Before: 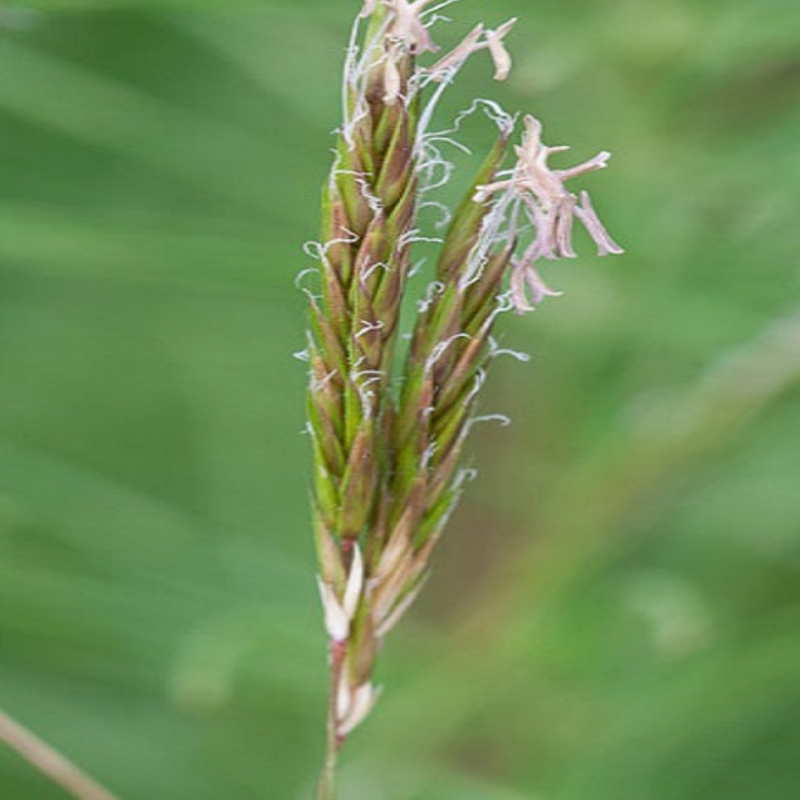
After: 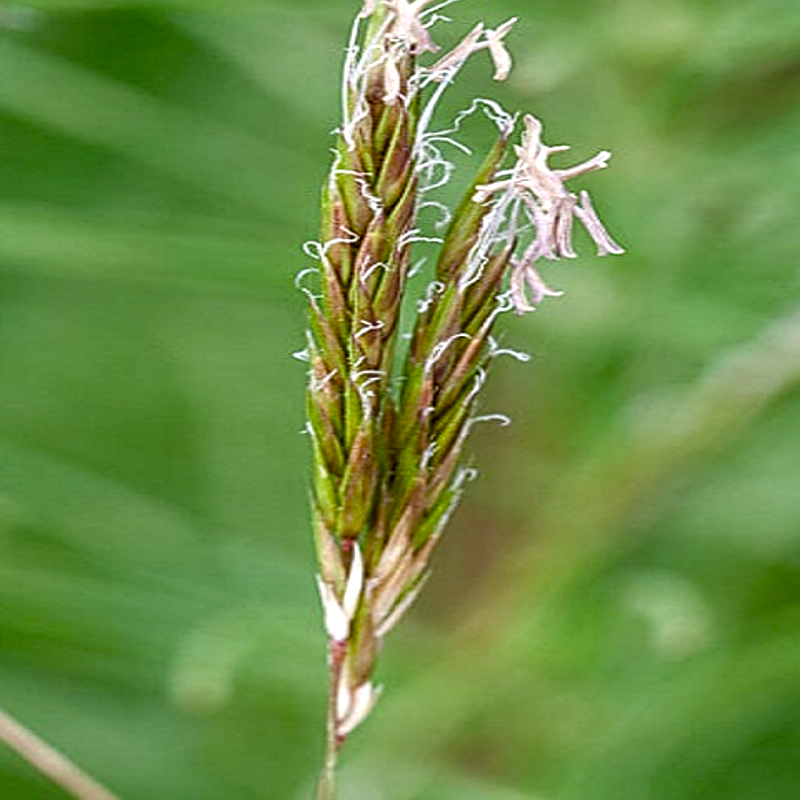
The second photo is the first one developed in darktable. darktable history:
color balance rgb: power › chroma 0.285%, power › hue 25.09°, perceptual saturation grading › global saturation 20%, perceptual saturation grading › highlights -25.142%, perceptual saturation grading › shadows 49.394%
local contrast: detail 150%
sharpen: radius 2.828, amount 0.709
